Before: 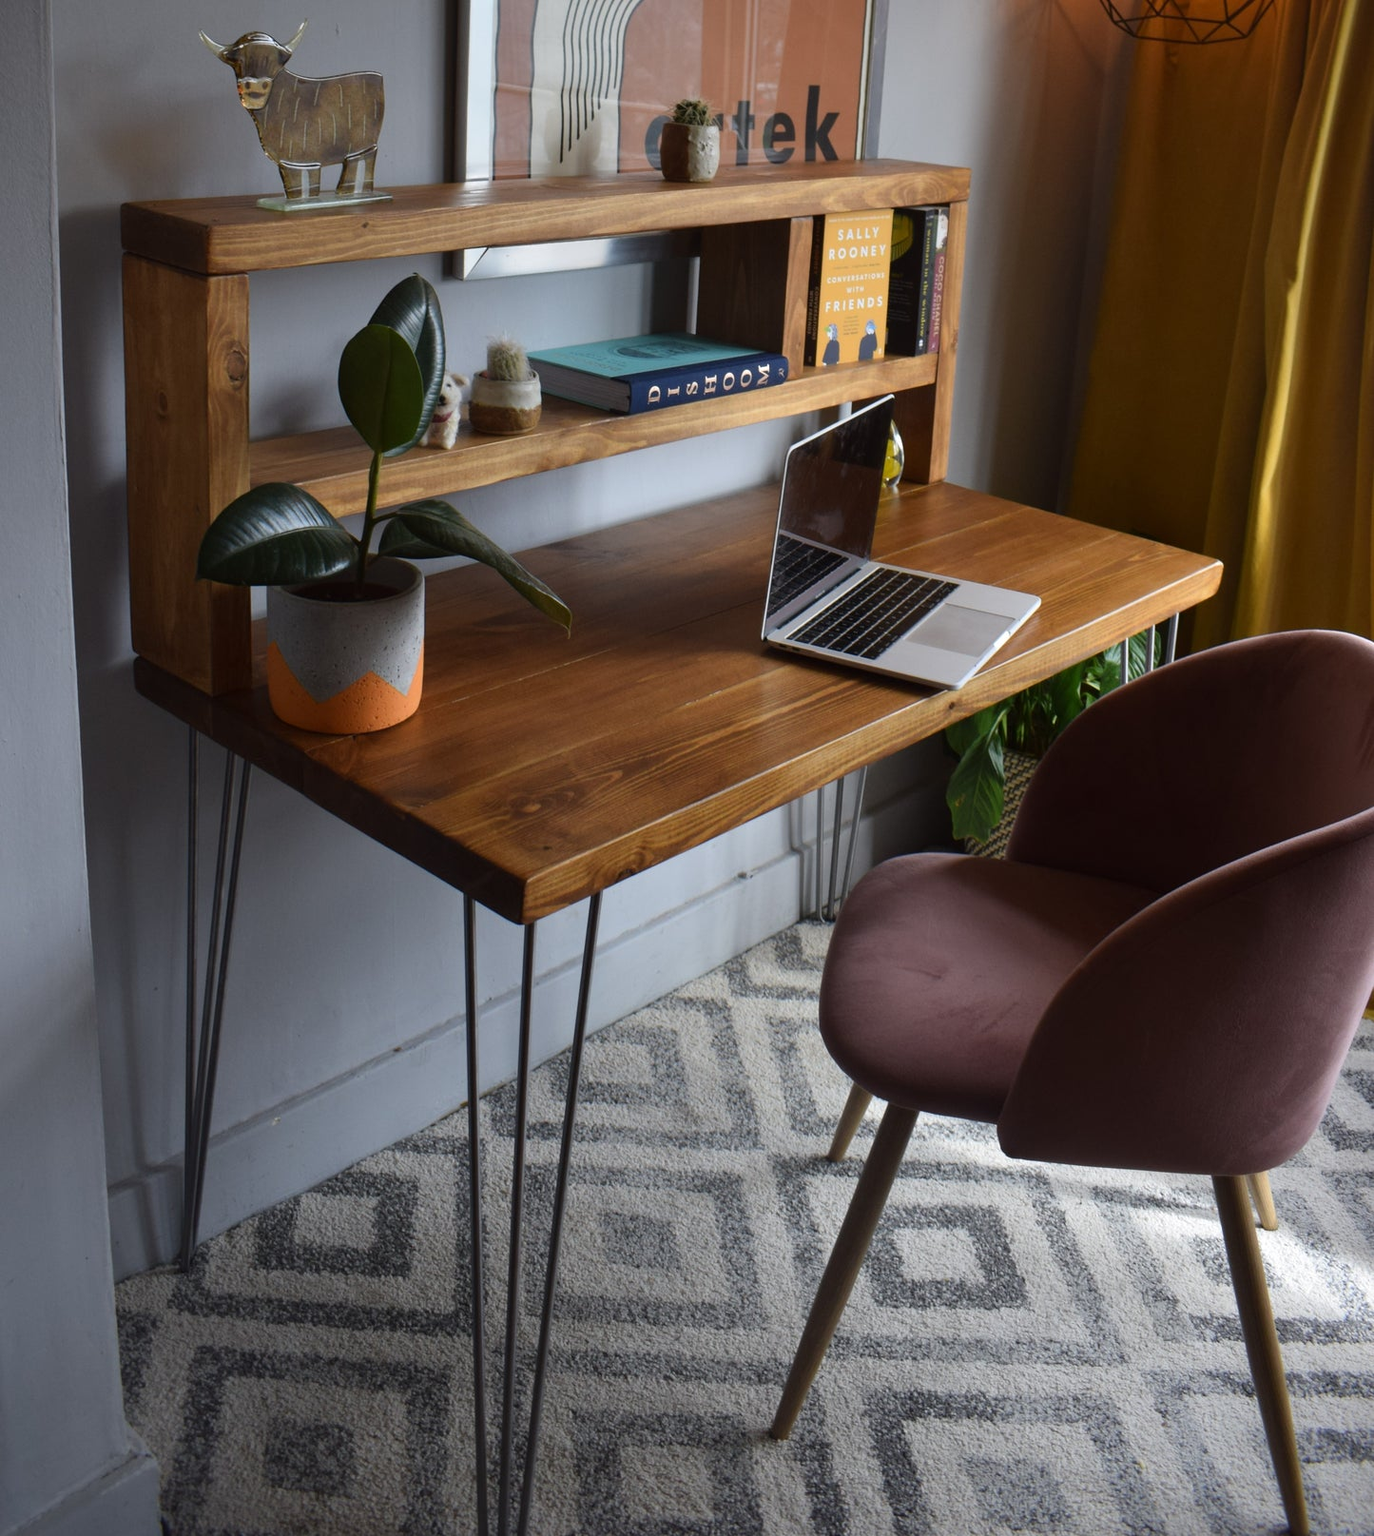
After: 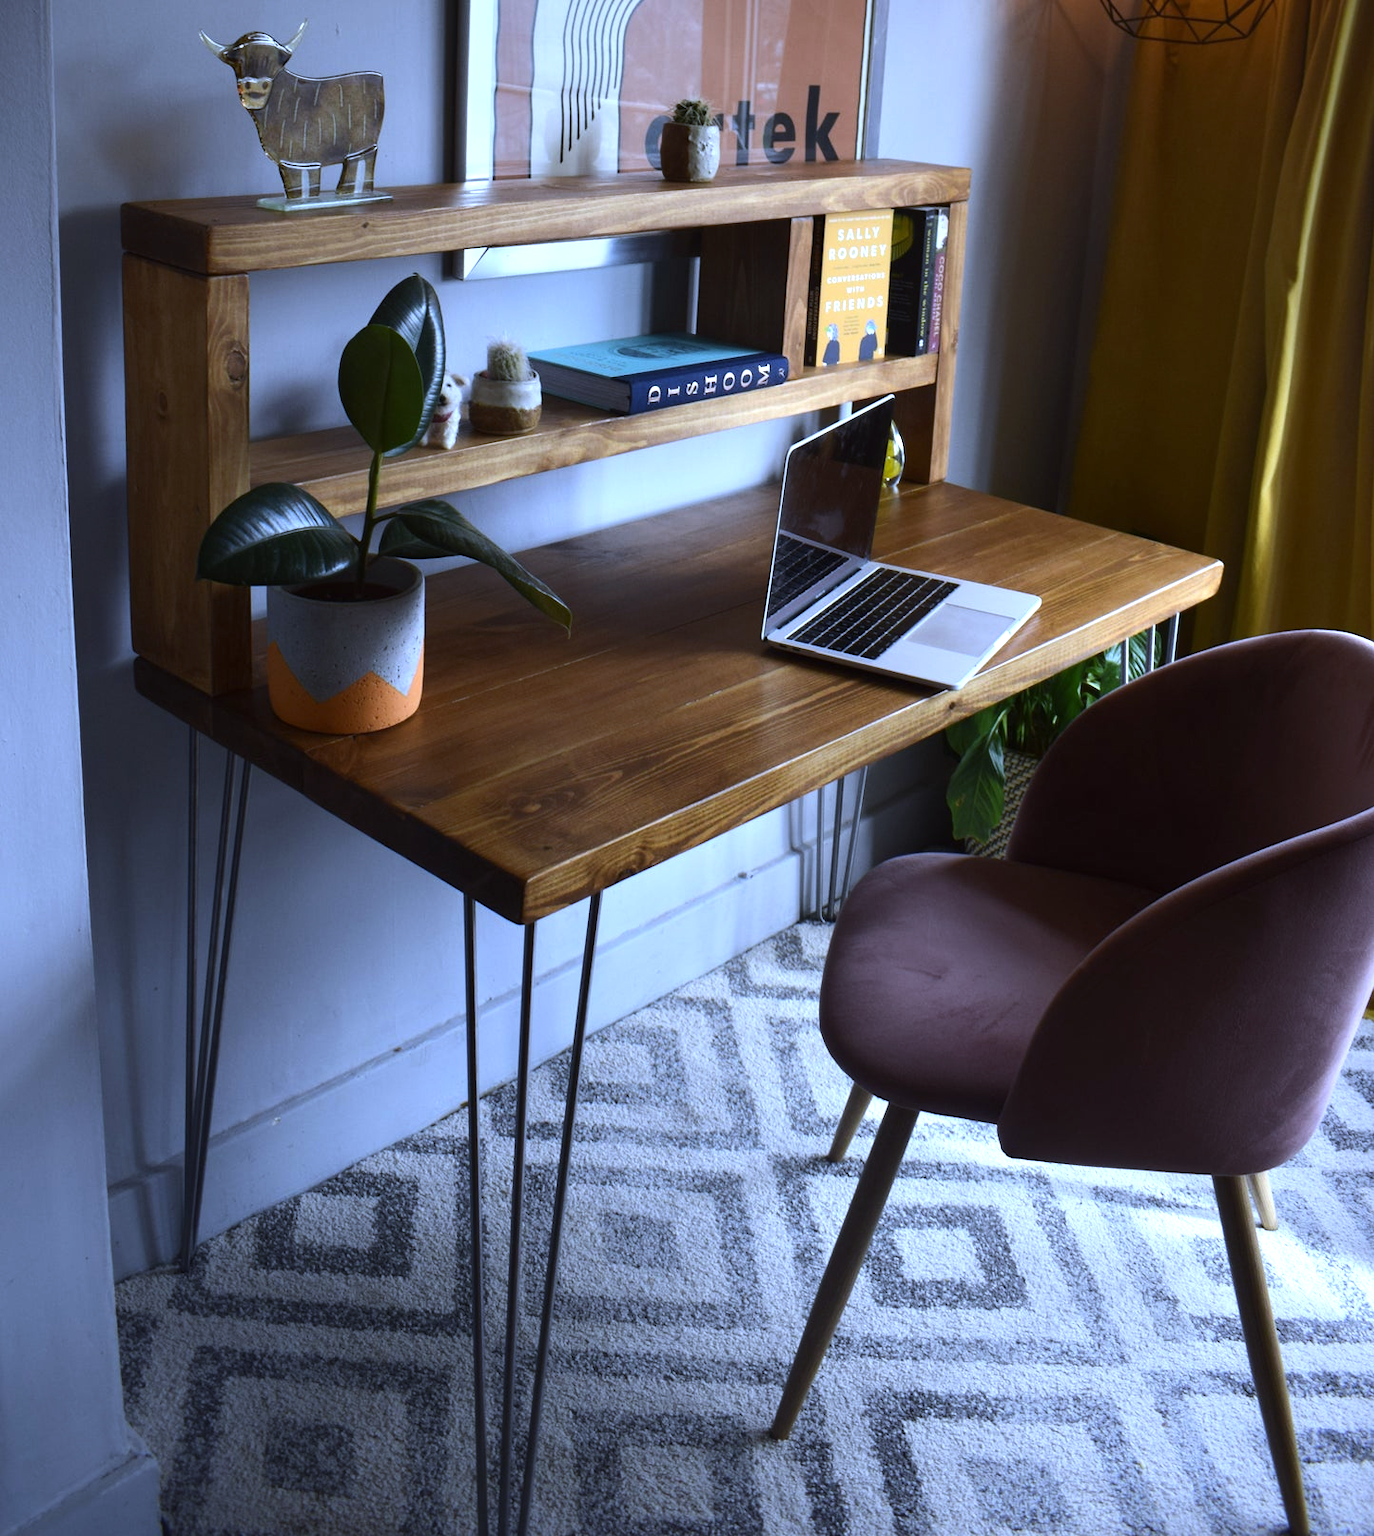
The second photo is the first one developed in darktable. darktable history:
tone equalizer: -8 EV 0.001 EV, -7 EV -0.002 EV, -6 EV 0.002 EV, -5 EV -0.03 EV, -4 EV -0.116 EV, -3 EV -0.169 EV, -2 EV 0.24 EV, -1 EV 0.702 EV, +0 EV 0.493 EV
white balance: red 0.871, blue 1.249
